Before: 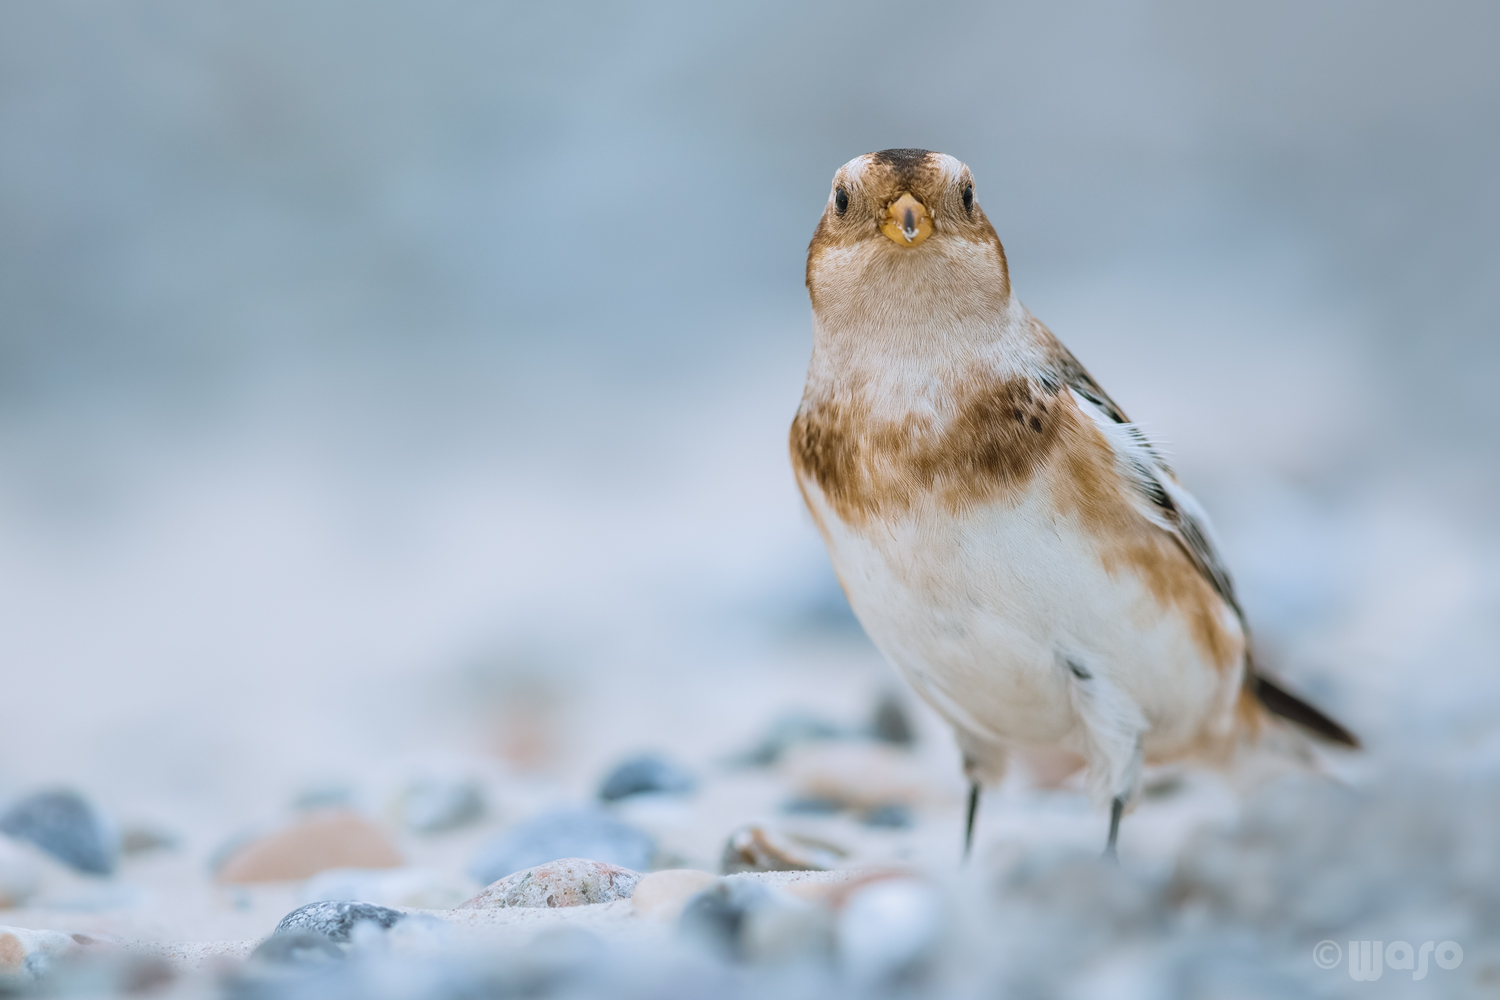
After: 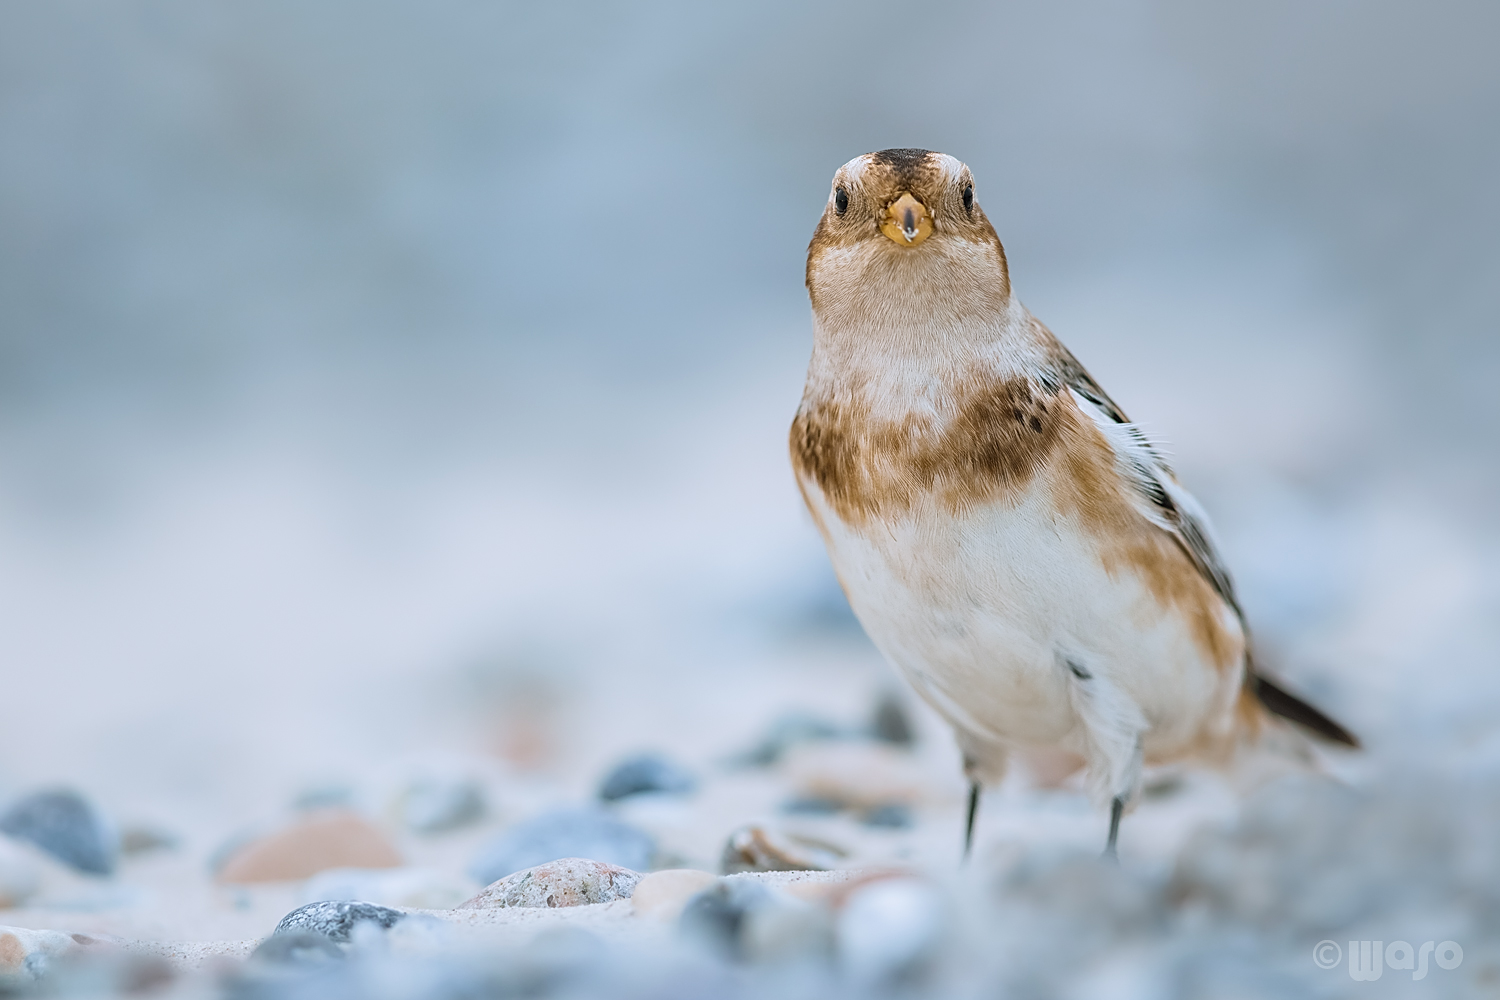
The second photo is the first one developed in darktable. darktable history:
sharpen: on, module defaults
exposure: exposure 0.026 EV, compensate exposure bias true, compensate highlight preservation false
